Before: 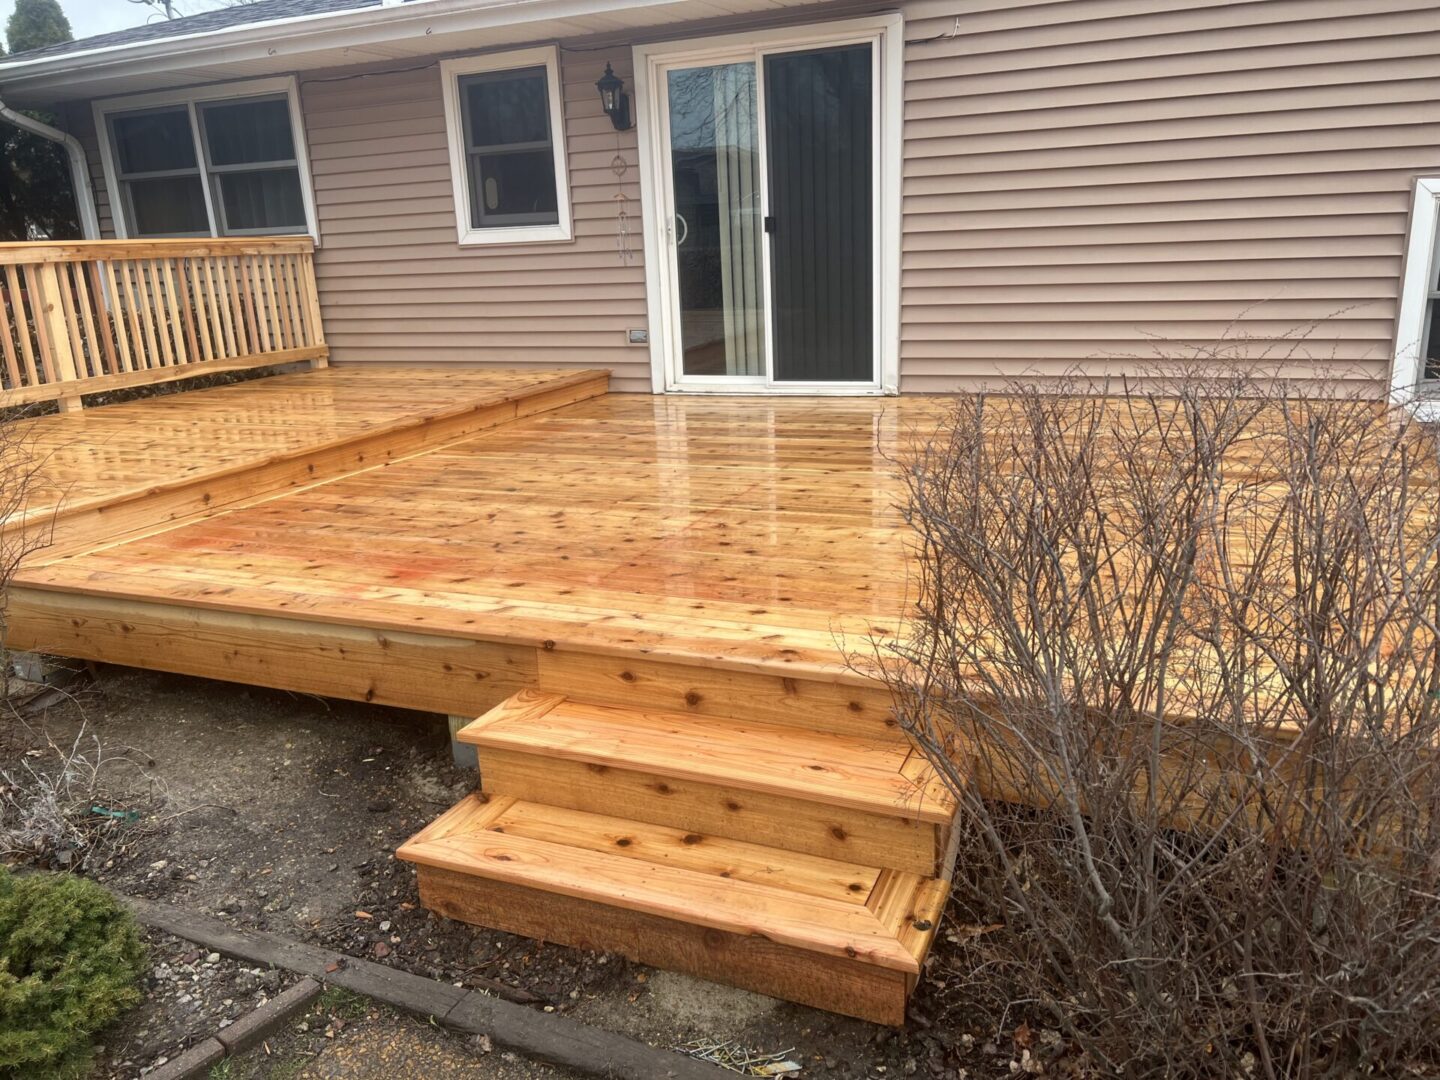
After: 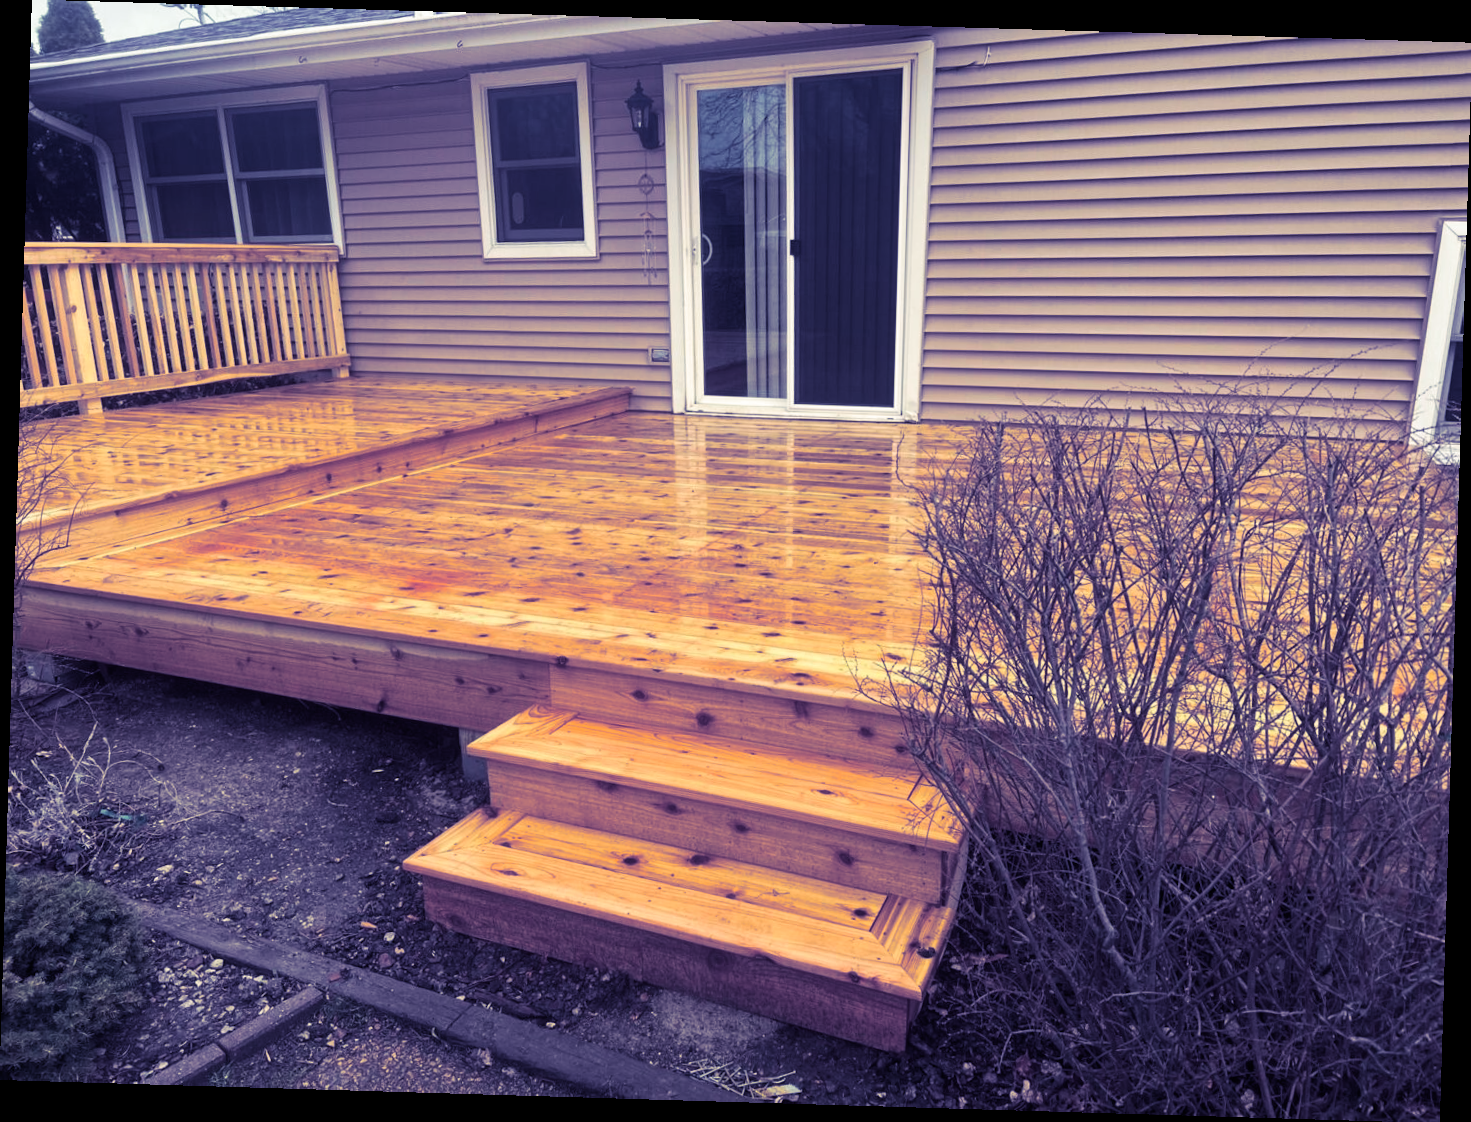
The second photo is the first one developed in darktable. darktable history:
rotate and perspective: rotation 1.72°, automatic cropping off
split-toning: shadows › hue 242.67°, shadows › saturation 0.733, highlights › hue 45.33°, highlights › saturation 0.667, balance -53.304, compress 21.15%
